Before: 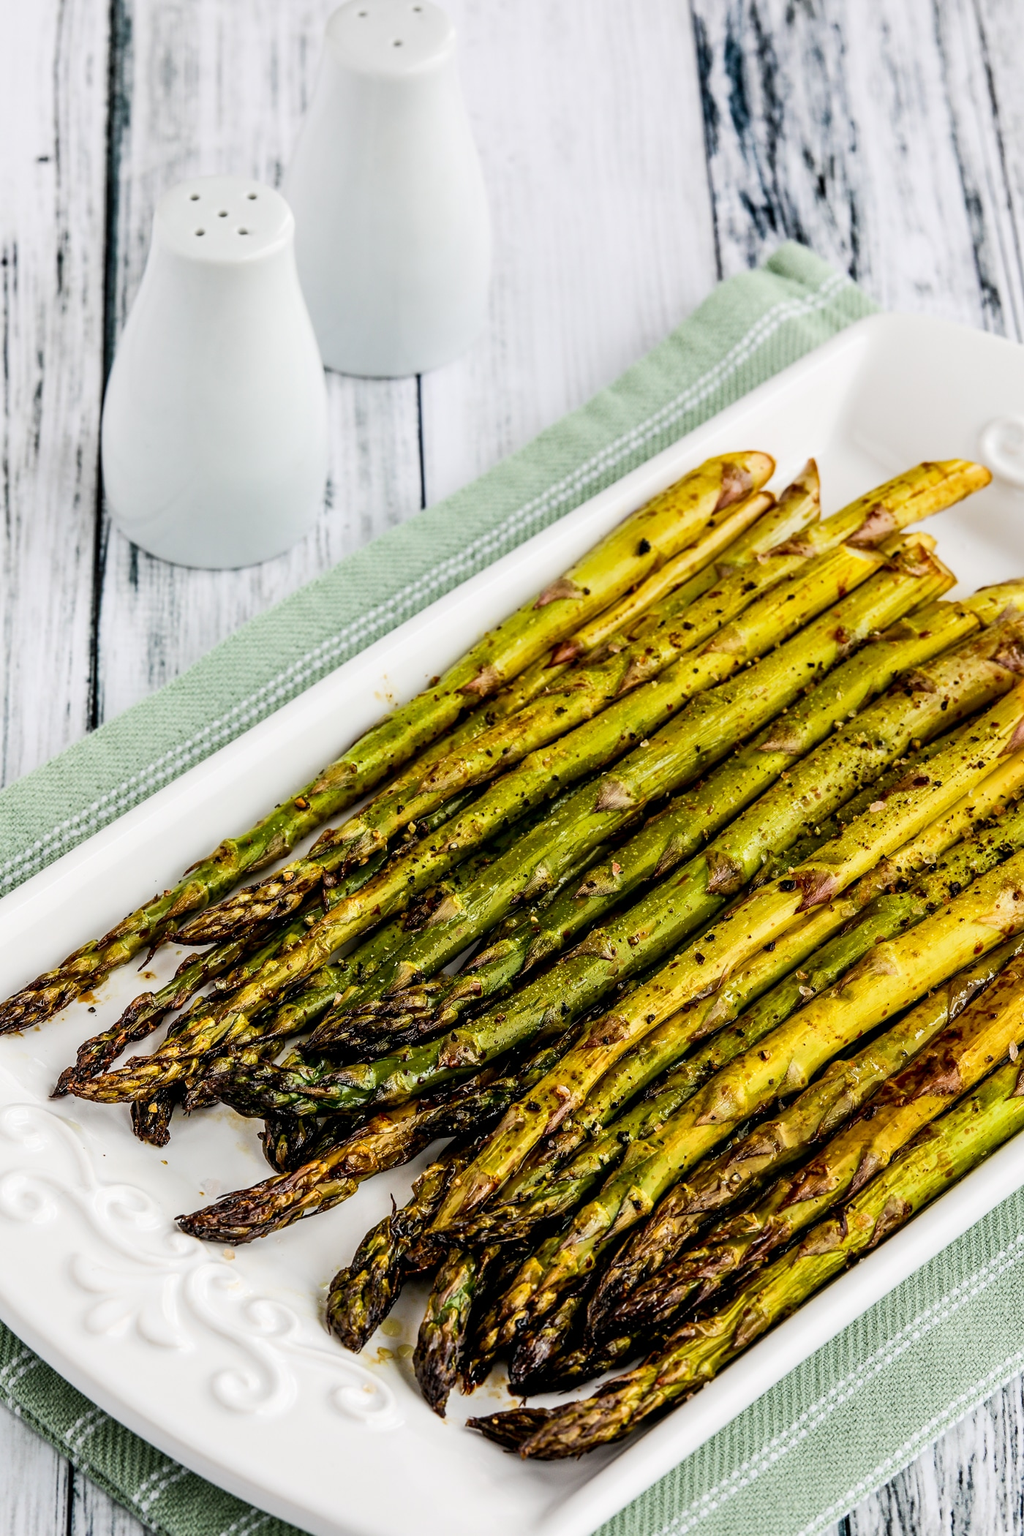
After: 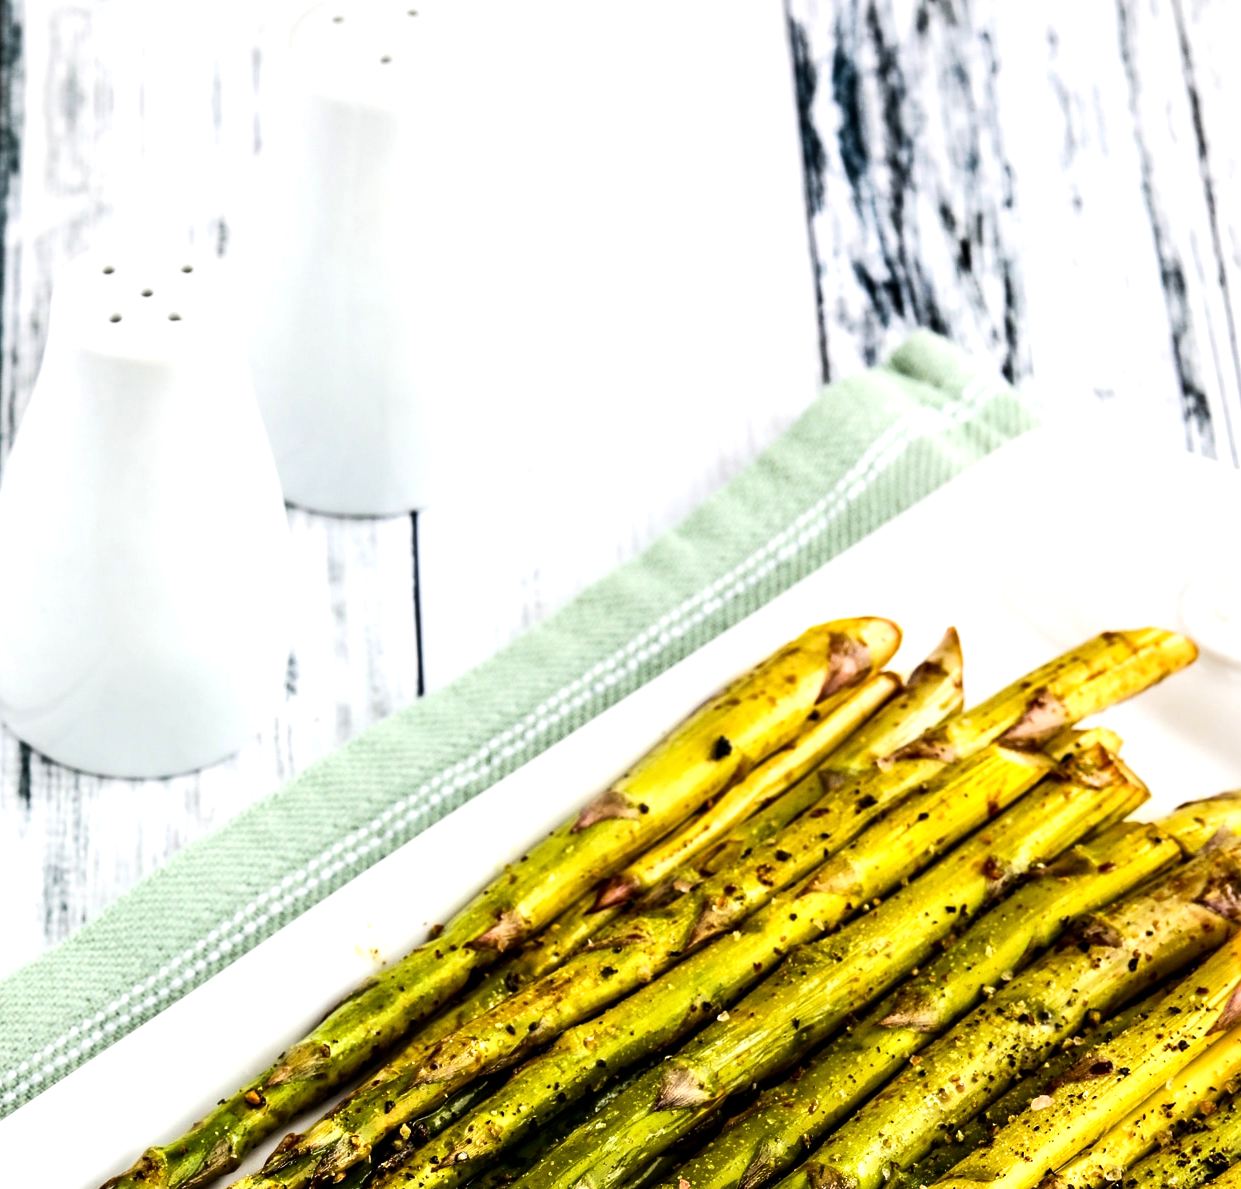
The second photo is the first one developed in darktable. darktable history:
tone equalizer: -8 EV -0.748 EV, -7 EV -0.714 EV, -6 EV -0.621 EV, -5 EV -0.376 EV, -3 EV 0.385 EV, -2 EV 0.6 EV, -1 EV 0.695 EV, +0 EV 0.778 EV, edges refinement/feathering 500, mask exposure compensation -1.57 EV, preserve details no
crop and rotate: left 11.326%, bottom 43.38%
levels: mode automatic, levels [0.116, 0.574, 1]
